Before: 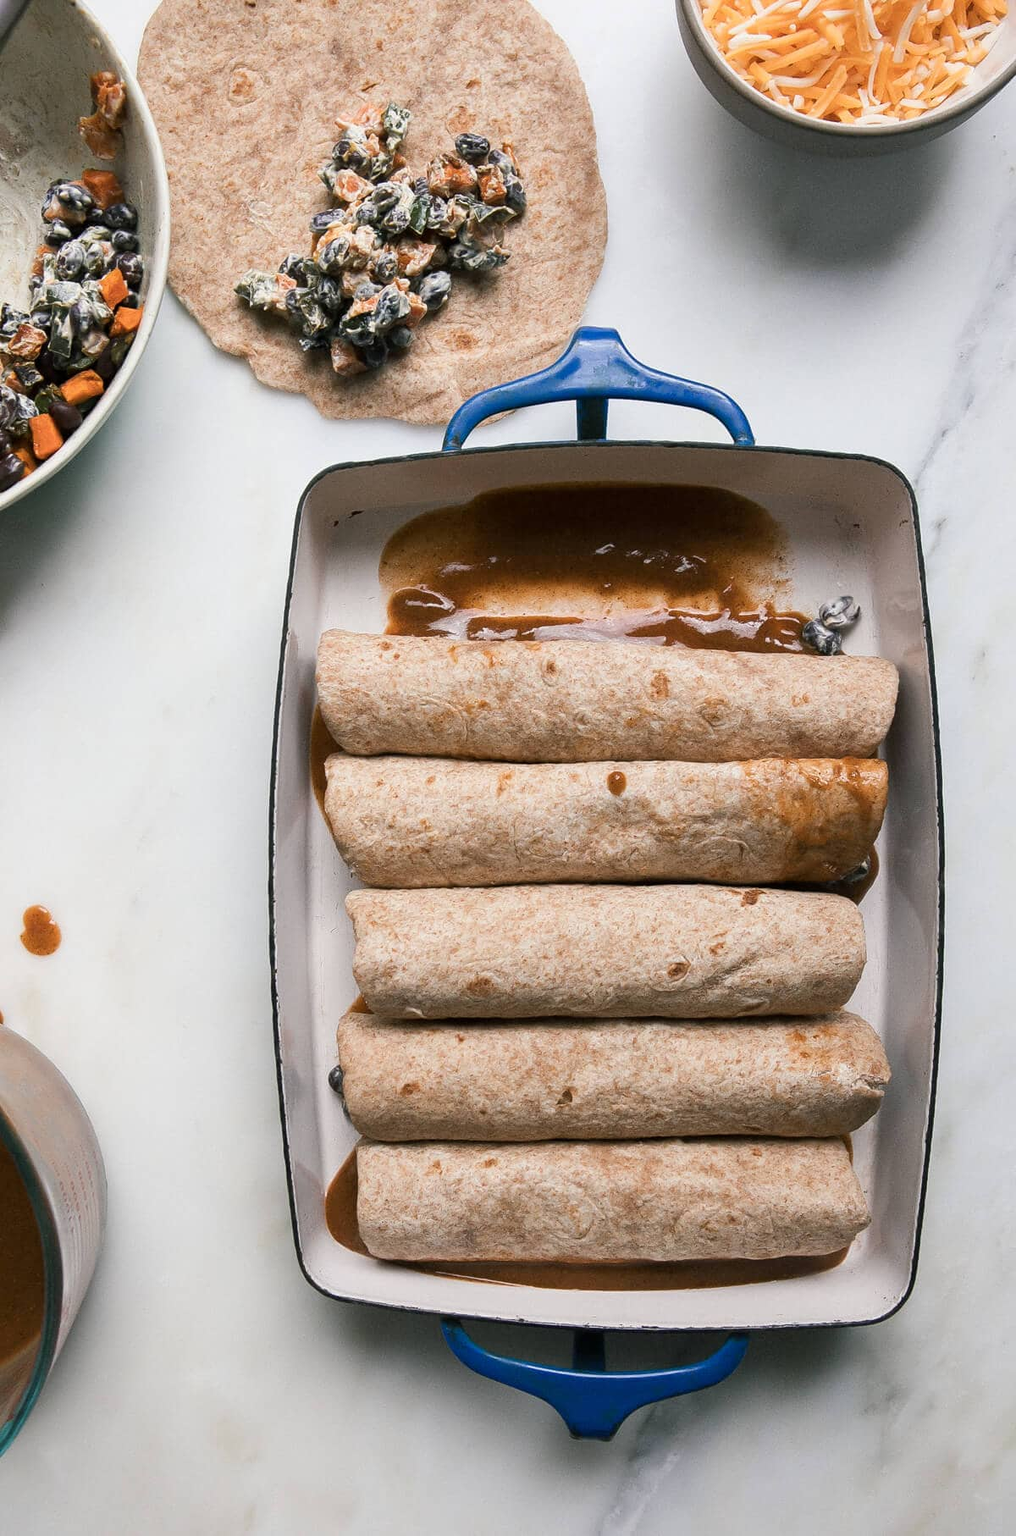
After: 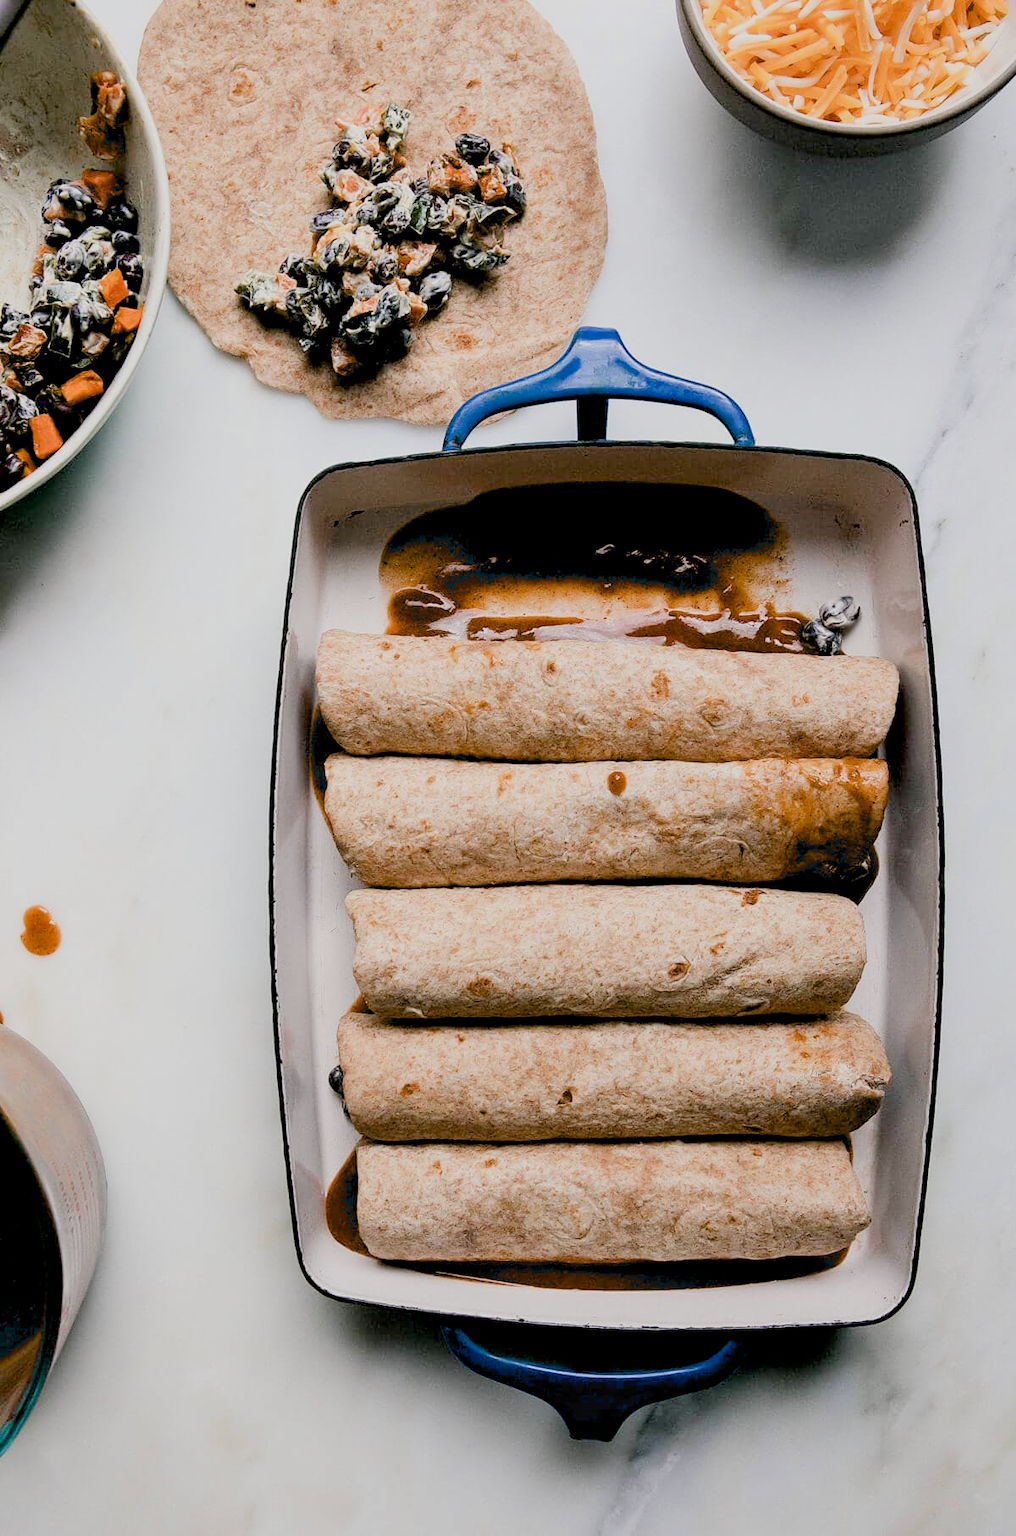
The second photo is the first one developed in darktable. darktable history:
exposure: black level correction 0.031, exposure 0.304 EV, compensate highlight preservation false
filmic rgb: black relative exposure -7.65 EV, white relative exposure 4.56 EV, hardness 3.61
